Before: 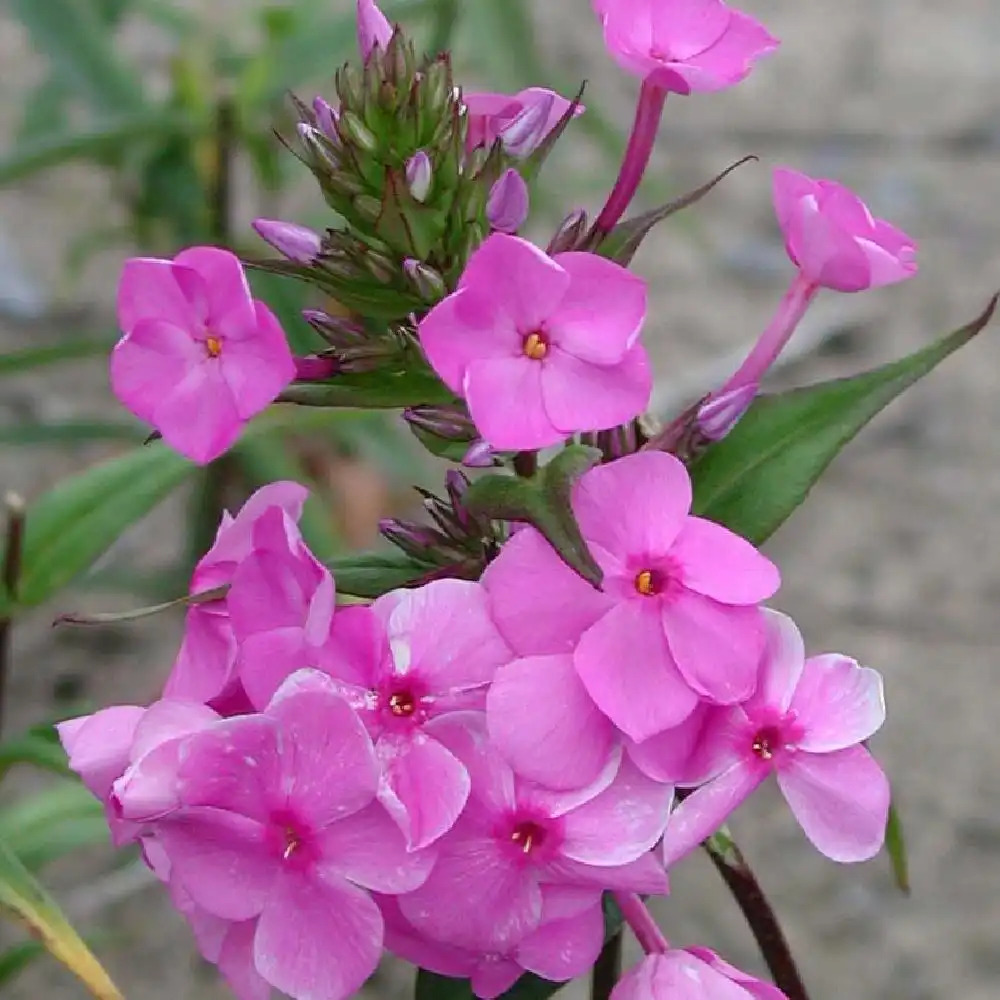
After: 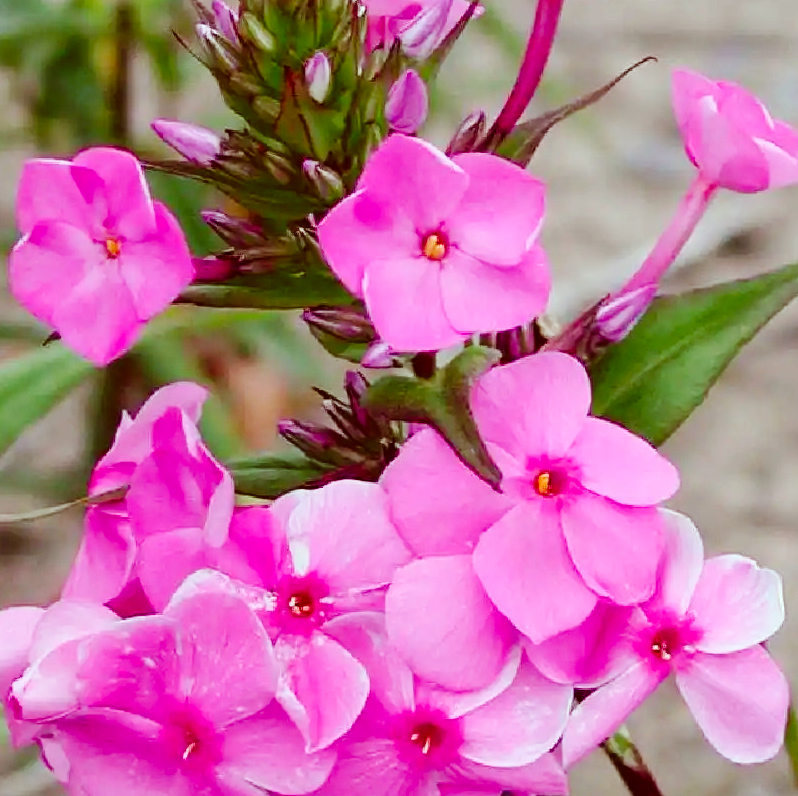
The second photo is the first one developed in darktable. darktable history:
base curve: curves: ch0 [(0, 0) (0.036, 0.025) (0.121, 0.166) (0.206, 0.329) (0.605, 0.79) (1, 1)], preserve colors none
color correction: highlights a* -7.12, highlights b* -0.201, shadows a* 20.38, shadows b* 12.19
crop and rotate: left 10.135%, top 9.943%, right 10.024%, bottom 10.398%
